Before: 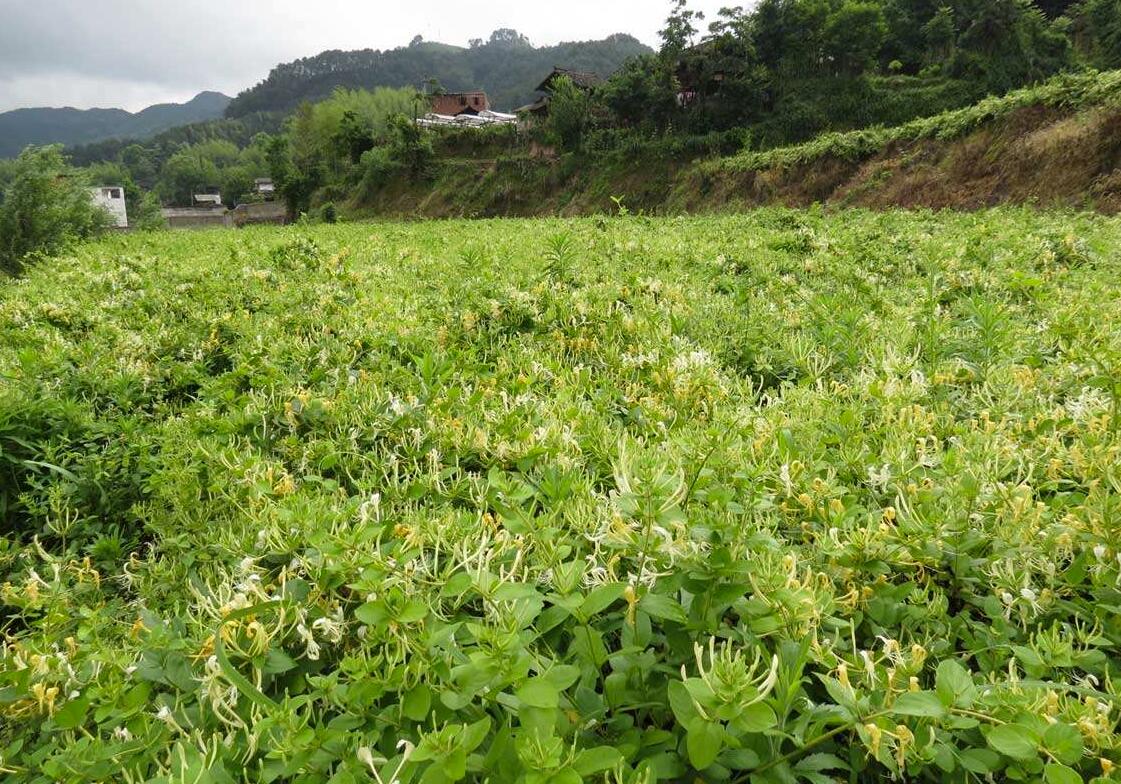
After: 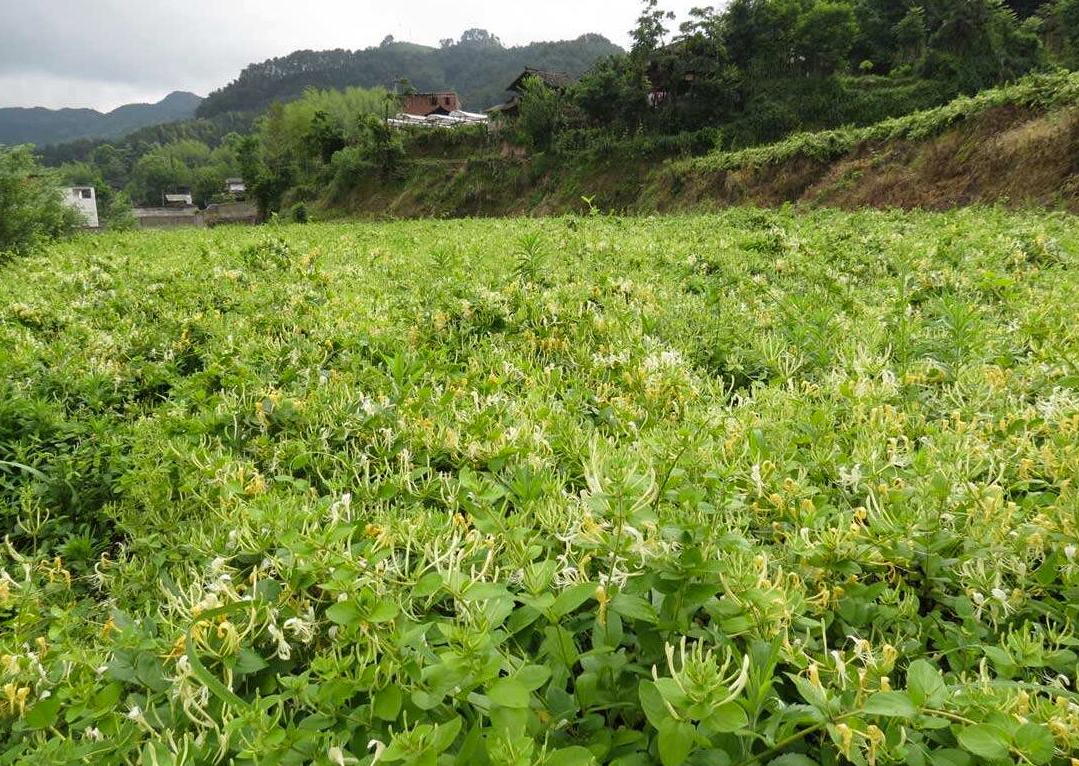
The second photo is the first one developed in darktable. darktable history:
crop and rotate: left 2.68%, right 1.06%, bottom 2.213%
